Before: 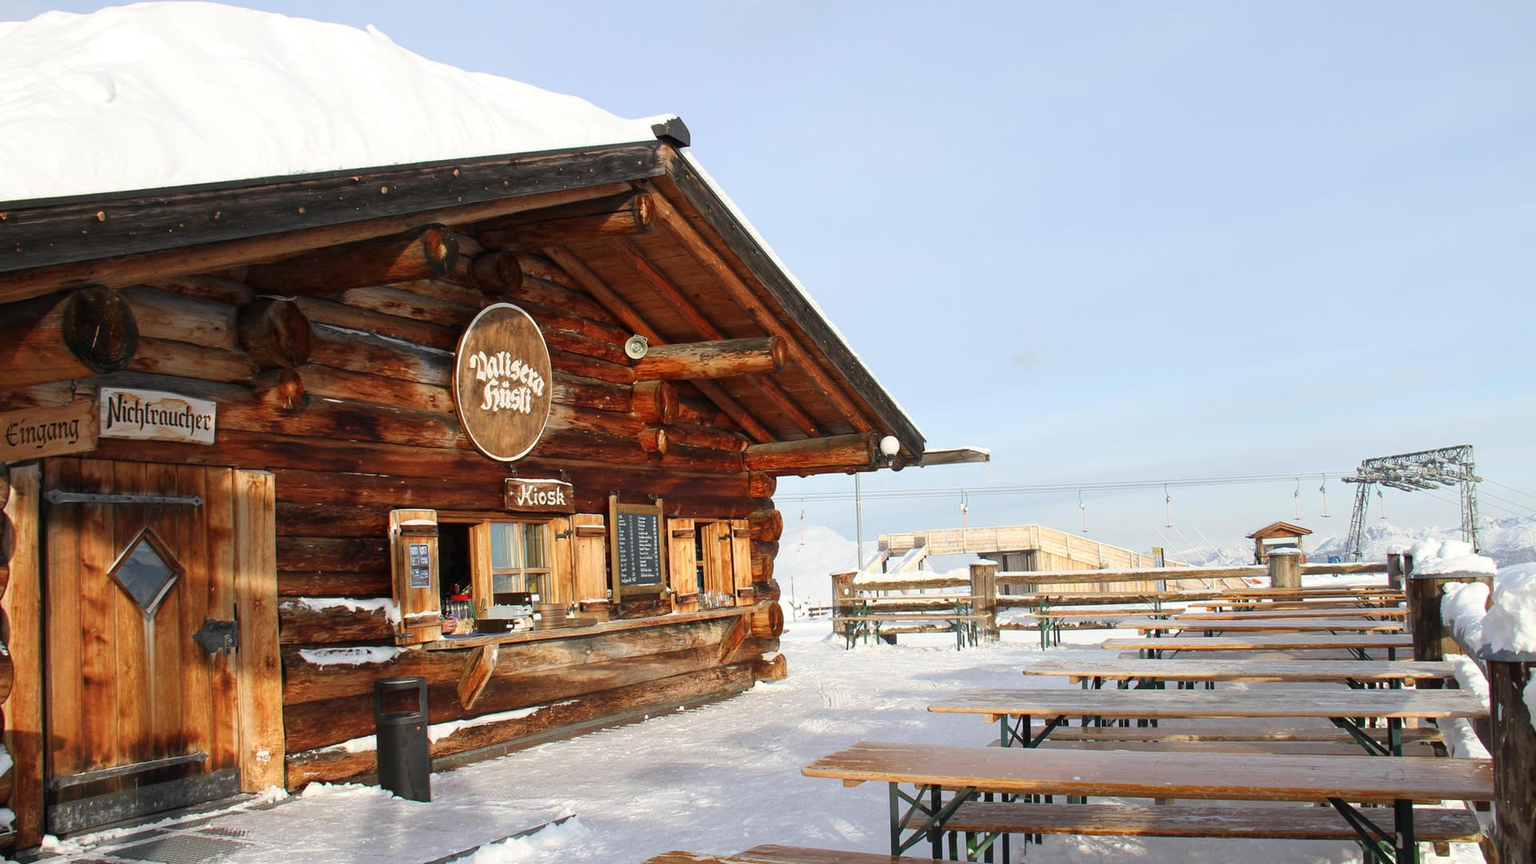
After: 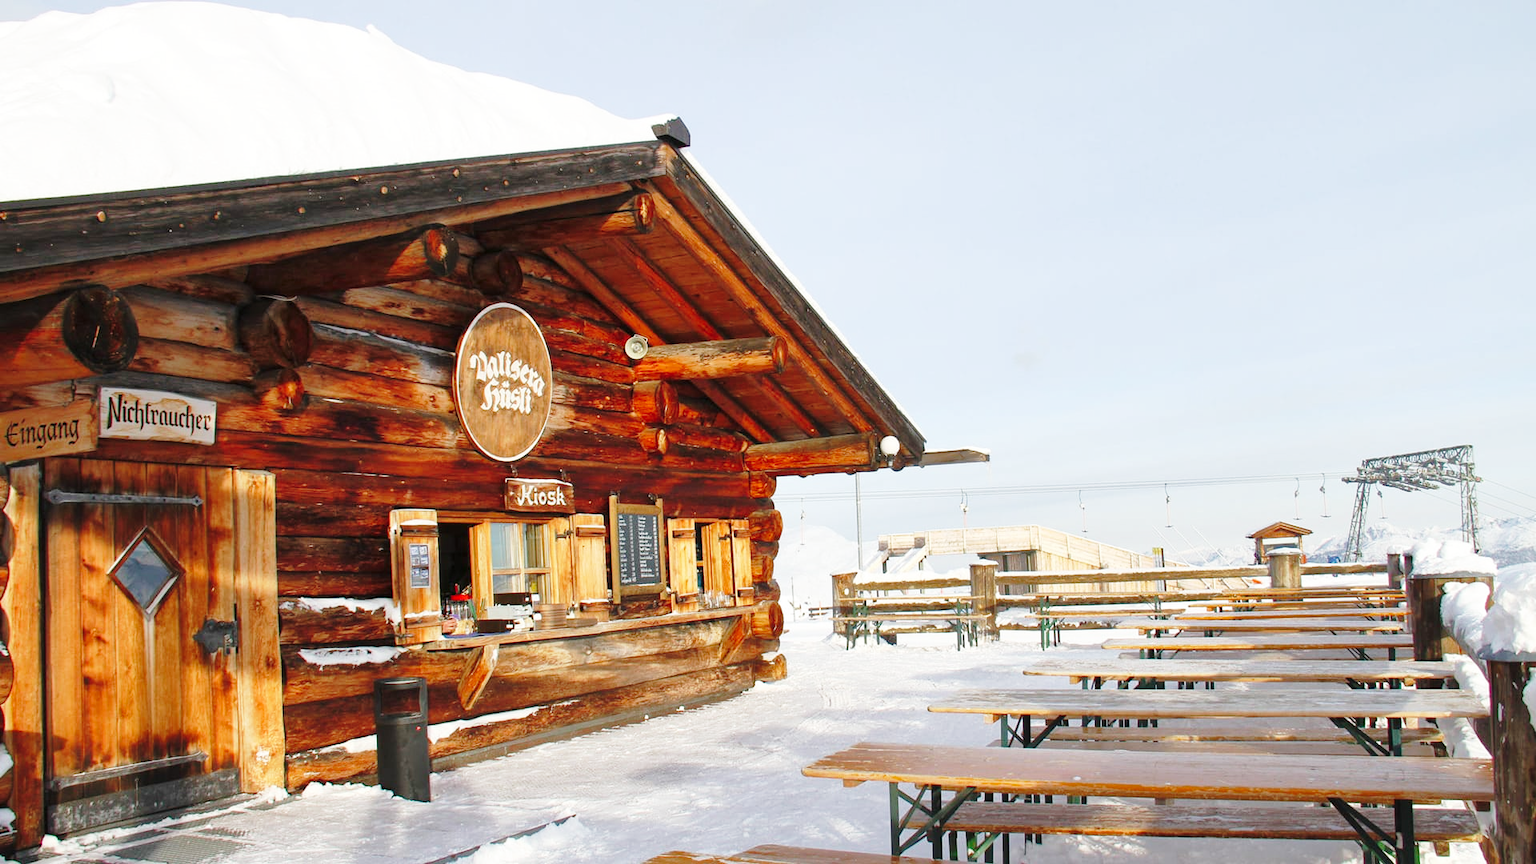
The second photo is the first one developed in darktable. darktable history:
base curve: curves: ch0 [(0, 0) (0.028, 0.03) (0.121, 0.232) (0.46, 0.748) (0.859, 0.968) (1, 1)], preserve colors none
shadows and highlights: on, module defaults
